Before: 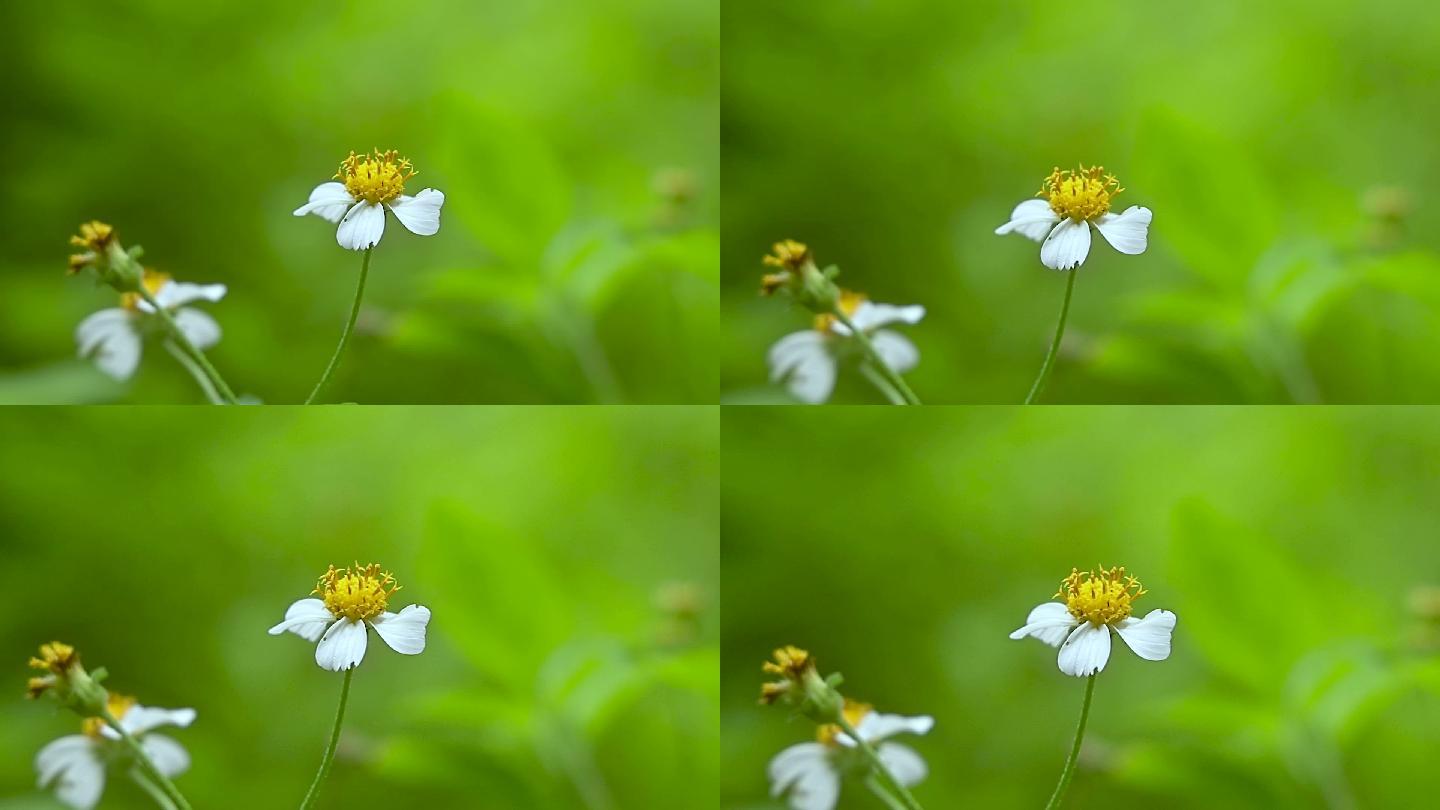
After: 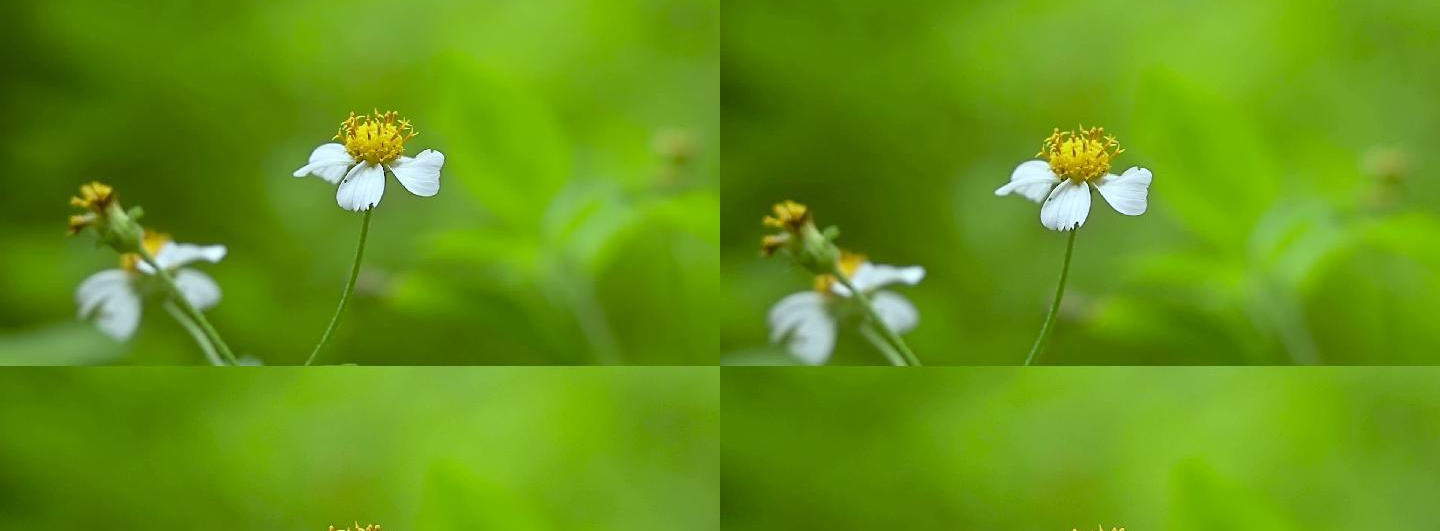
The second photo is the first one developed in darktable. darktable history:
rgb levels: preserve colors max RGB
crop and rotate: top 4.848%, bottom 29.503%
